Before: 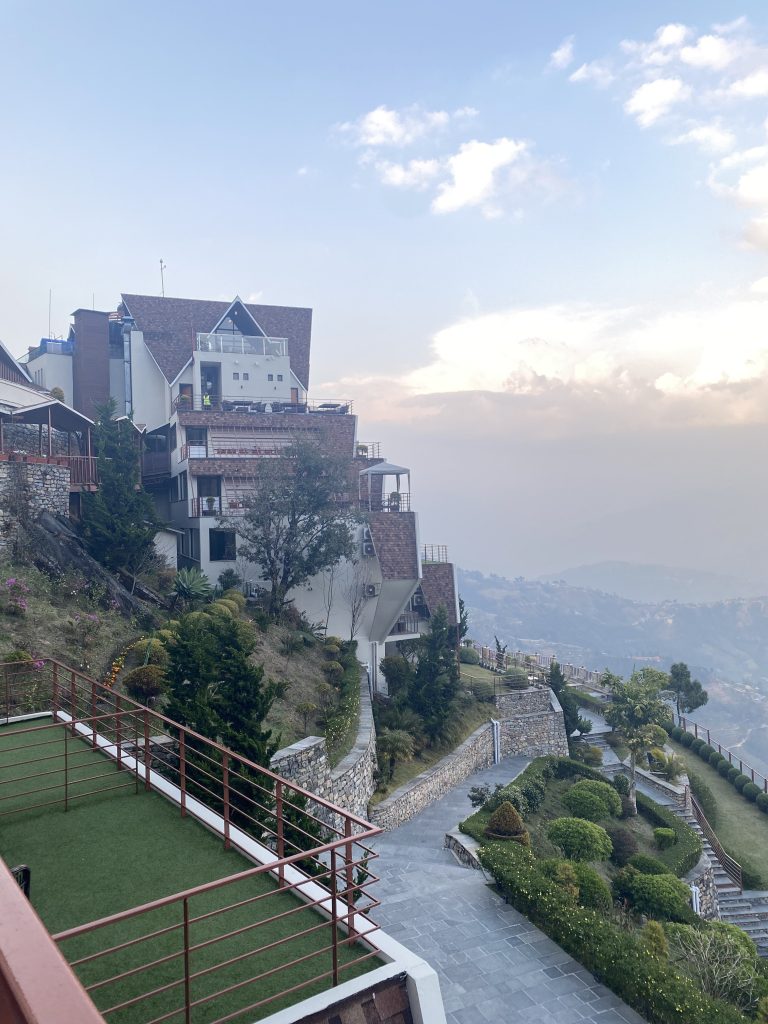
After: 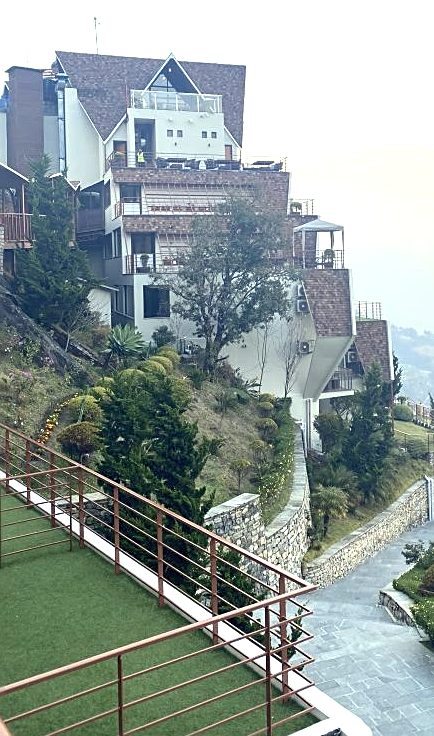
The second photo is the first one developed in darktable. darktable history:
sharpen: on, module defaults
shadows and highlights: shadows 52.09, highlights -28.65, soften with gaussian
exposure: black level correction 0, exposure 0.928 EV, compensate exposure bias true, compensate highlight preservation false
color correction: highlights a* -5.62, highlights b* 11.32
crop: left 8.661%, top 23.798%, right 34.738%, bottom 4.275%
